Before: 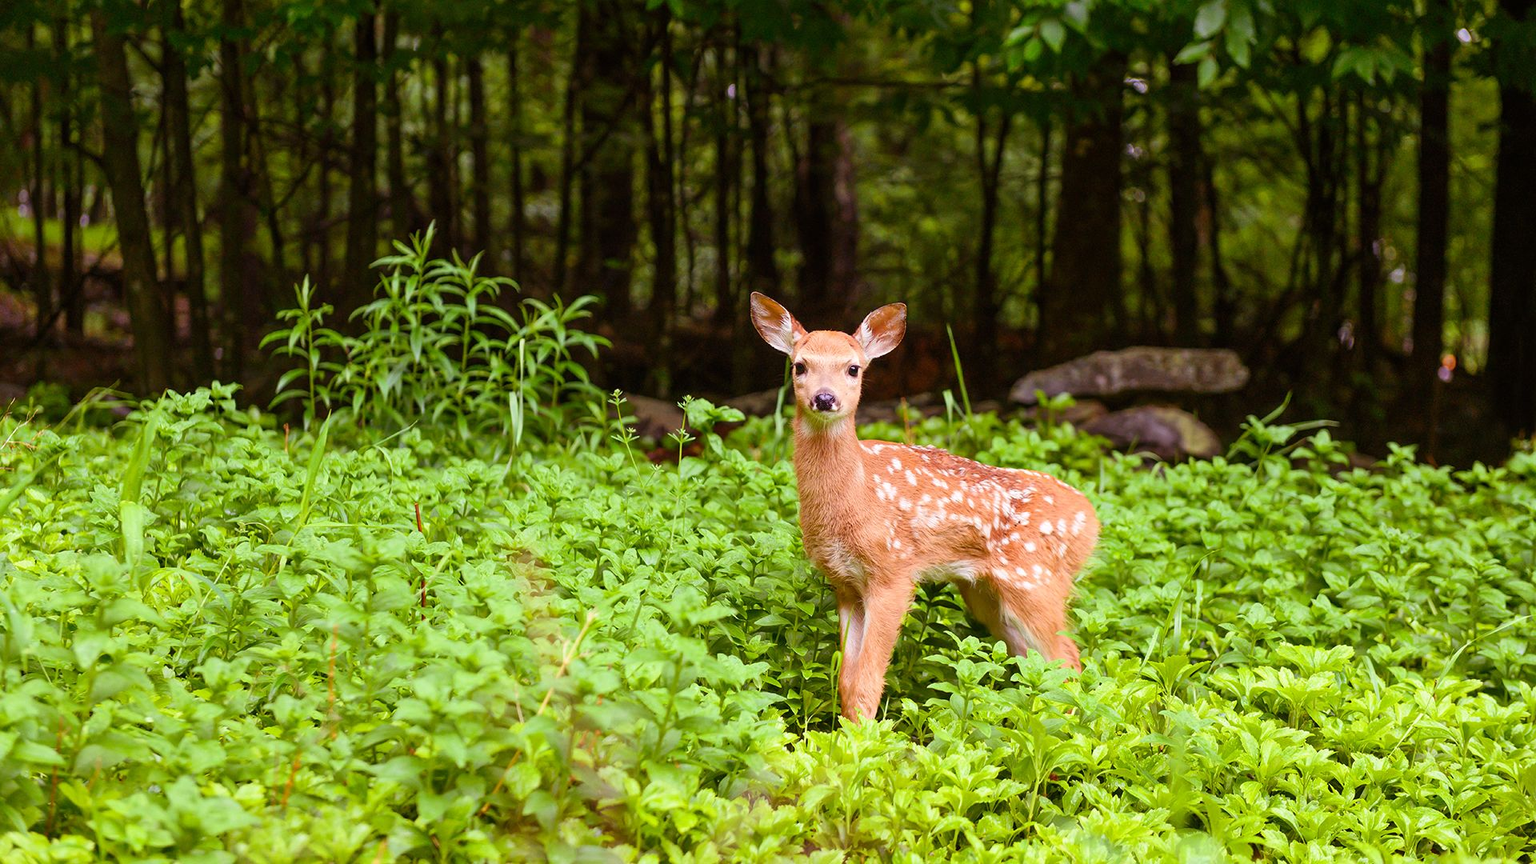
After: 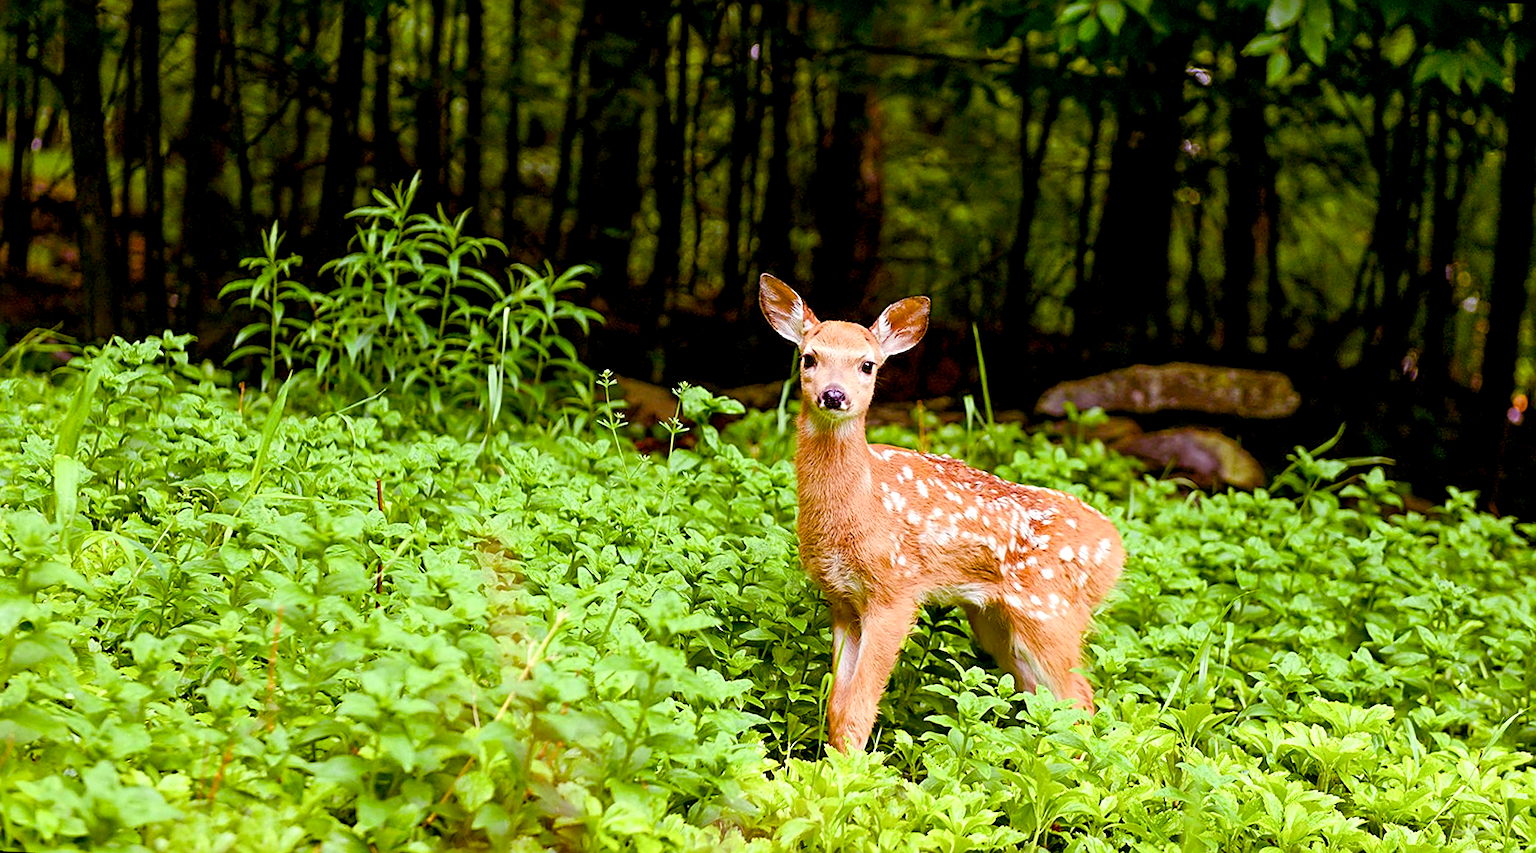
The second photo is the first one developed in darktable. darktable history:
sharpen: on, module defaults
exposure: compensate highlight preservation false
rotate and perspective: rotation 1.57°, crop left 0.018, crop right 0.982, crop top 0.039, crop bottom 0.961
color balance: lift [1.004, 1.002, 1.002, 0.998], gamma [1, 1.007, 1.002, 0.993], gain [1, 0.977, 1.013, 1.023], contrast -3.64%
color balance rgb: shadows lift › luminance -9.41%, highlights gain › luminance 17.6%, global offset › luminance -1.45%, perceptual saturation grading › highlights -17.77%, perceptual saturation grading › mid-tones 33.1%, perceptual saturation grading › shadows 50.52%, global vibrance 24.22%
tone equalizer: on, module defaults
crop and rotate: angle -2.38°
